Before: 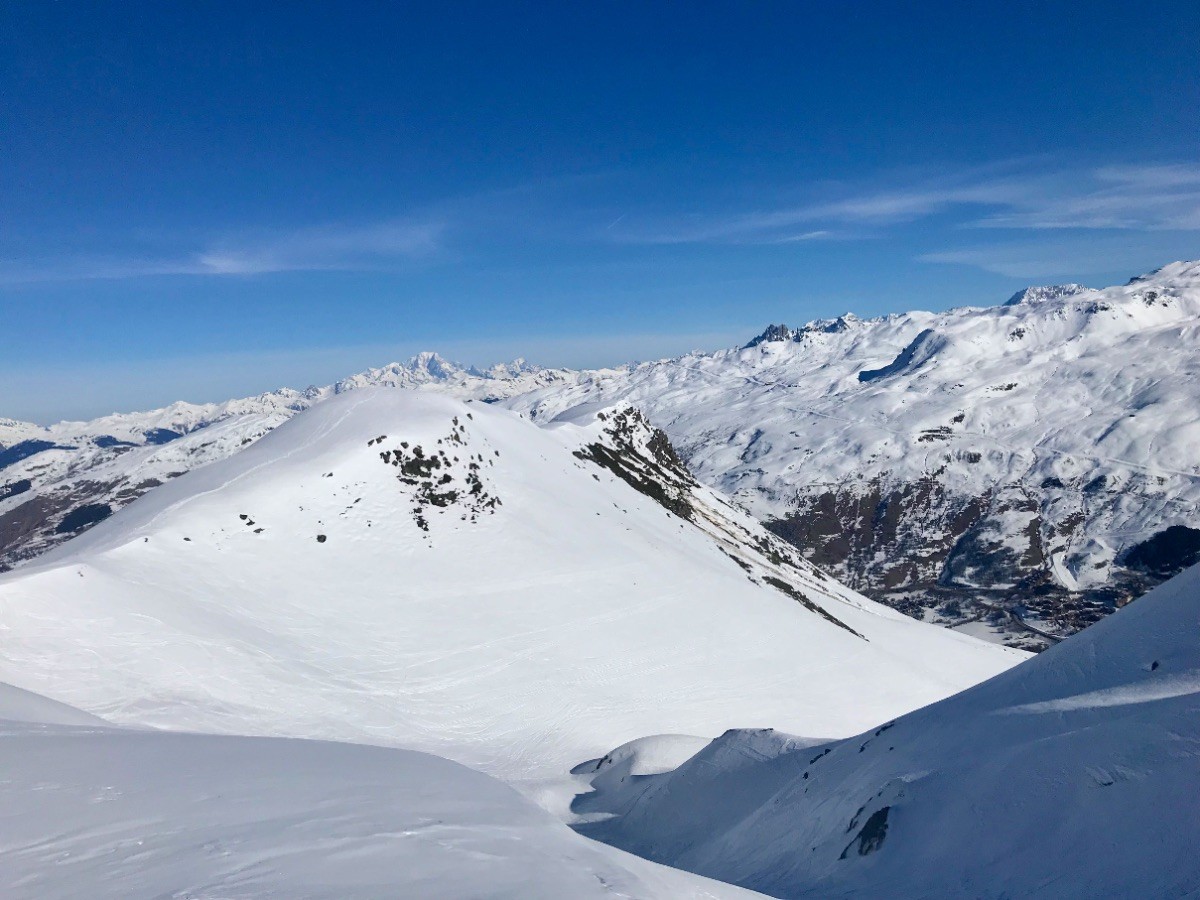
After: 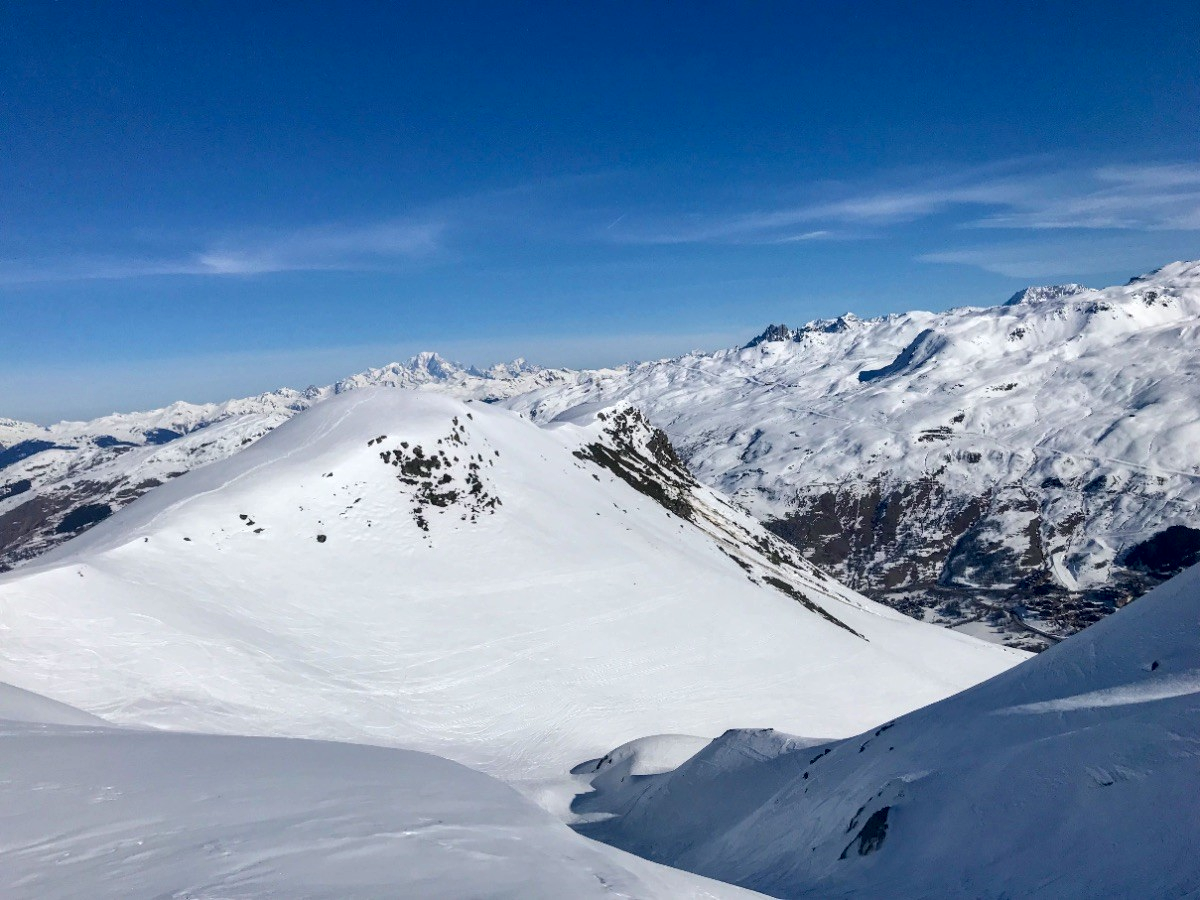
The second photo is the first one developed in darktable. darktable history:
local contrast: shadows 93%, midtone range 0.497
